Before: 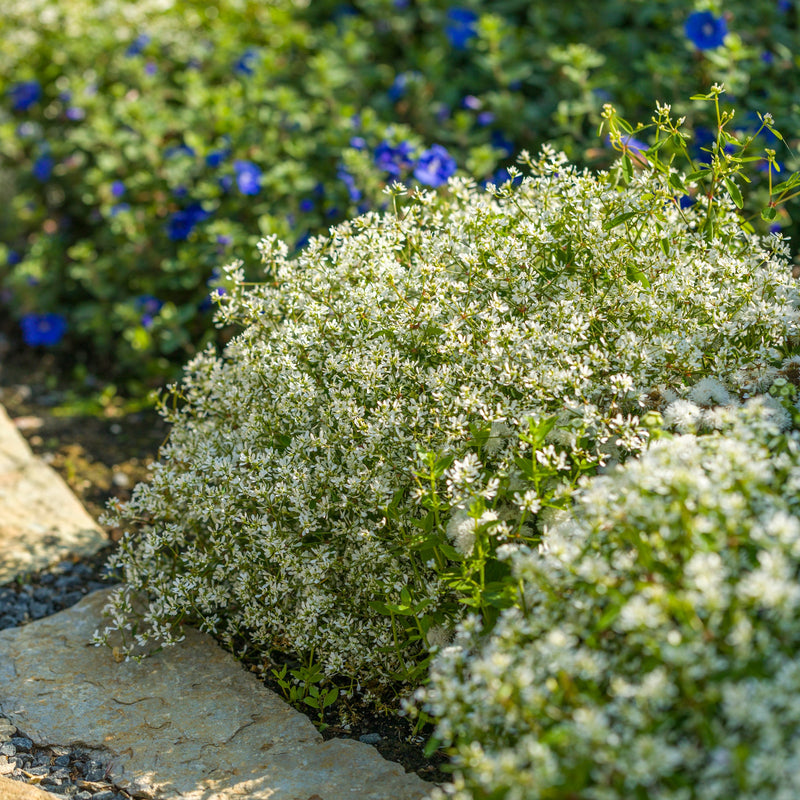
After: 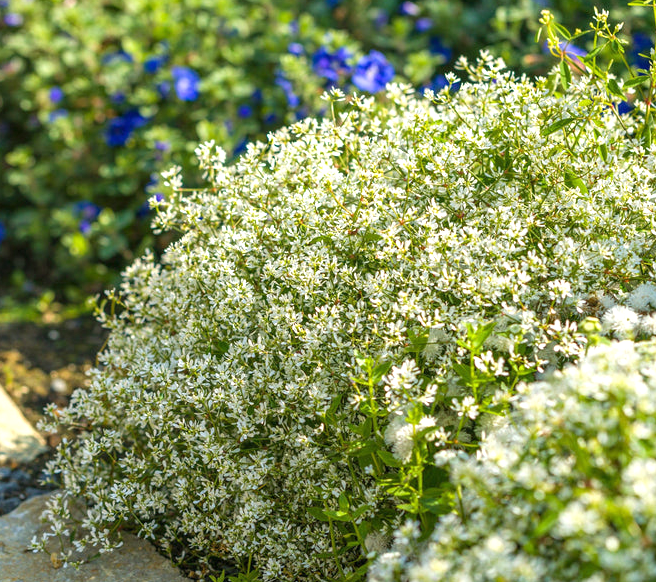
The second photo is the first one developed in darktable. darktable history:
exposure: black level correction 0, exposure 0.5 EV, compensate highlight preservation false
crop: left 7.856%, top 11.836%, right 10.12%, bottom 15.387%
